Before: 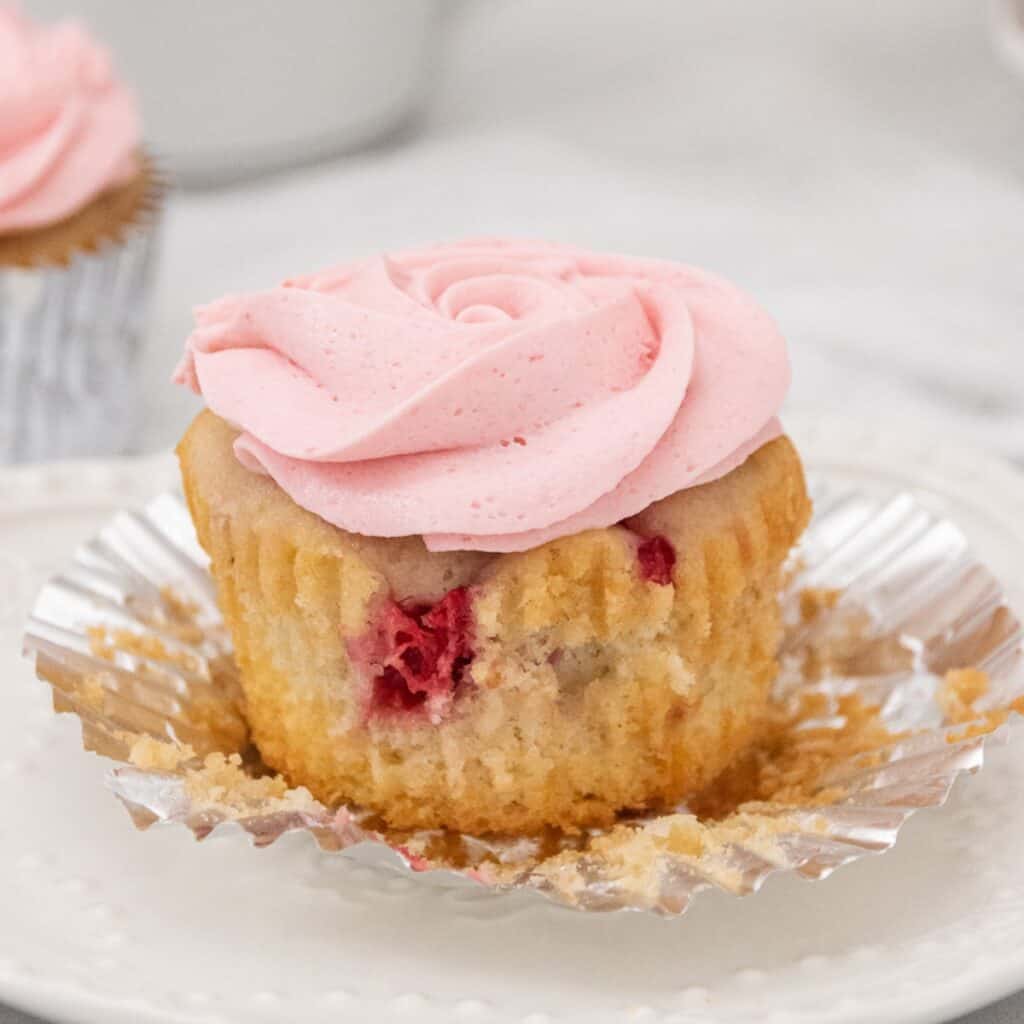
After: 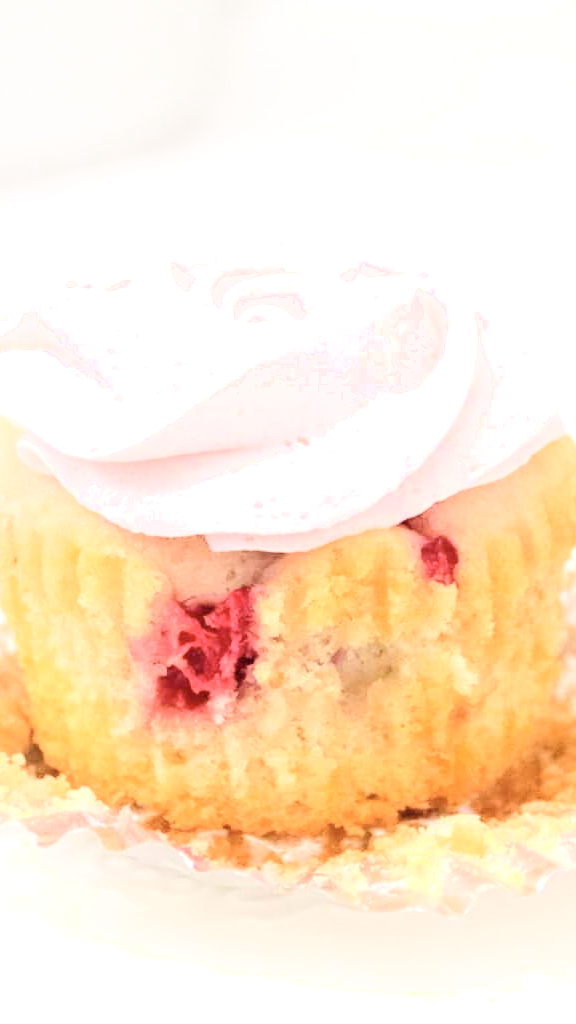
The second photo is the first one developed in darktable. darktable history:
shadows and highlights: shadows -24.46, highlights 49.53, soften with gaussian
exposure: exposure 0.717 EV, compensate exposure bias true, compensate highlight preservation false
color zones: curves: ch0 [(0, 0.5) (0.125, 0.4) (0.25, 0.5) (0.375, 0.4) (0.5, 0.4) (0.625, 0.35) (0.75, 0.35) (0.875, 0.5)]; ch1 [(0, 0.35) (0.125, 0.45) (0.25, 0.35) (0.375, 0.35) (0.5, 0.35) (0.625, 0.35) (0.75, 0.45) (0.875, 0.35)]; ch2 [(0, 0.6) (0.125, 0.5) (0.25, 0.5) (0.375, 0.6) (0.5, 0.6) (0.625, 0.5) (0.75, 0.5) (0.875, 0.5)], mix -120.41%
crop: left 21.236%, right 22.461%
